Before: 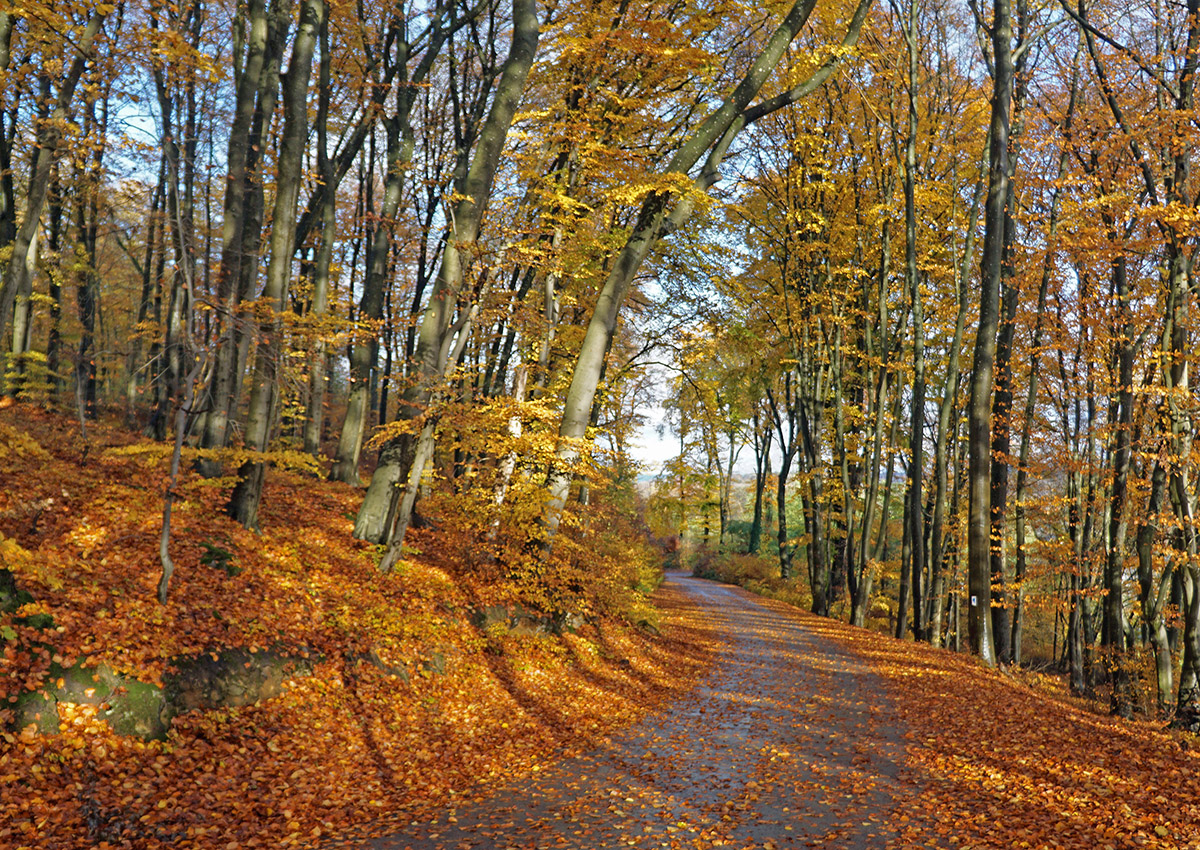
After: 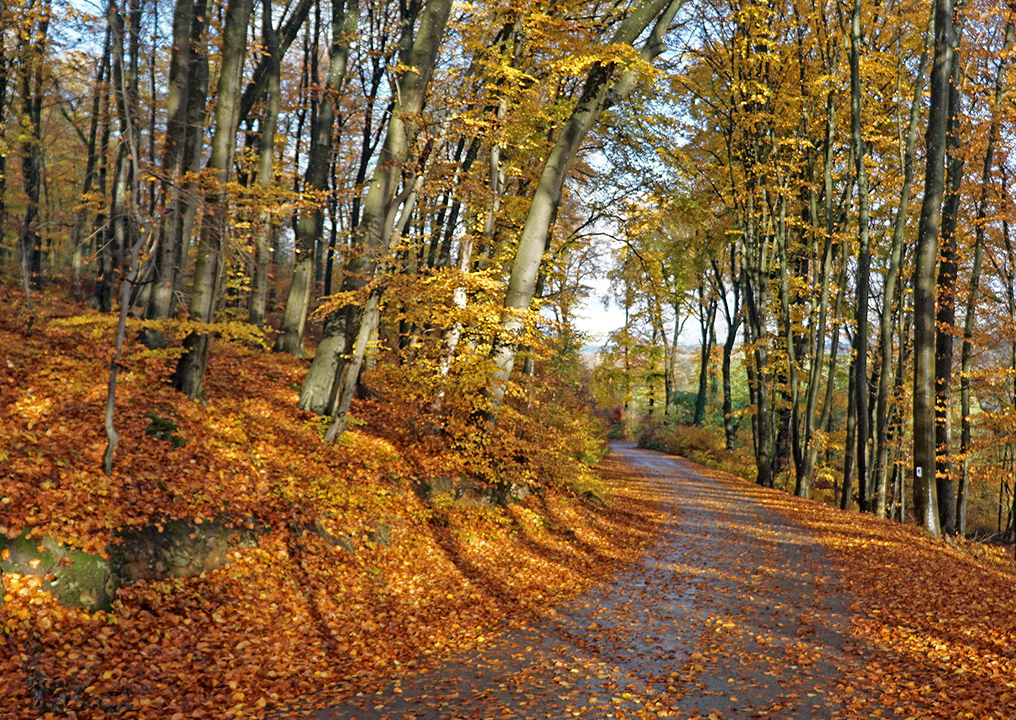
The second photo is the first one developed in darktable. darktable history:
crop and rotate: left 4.589%, top 15.293%, right 10.671%
local contrast: mode bilateral grid, contrast 20, coarseness 51, detail 119%, midtone range 0.2
